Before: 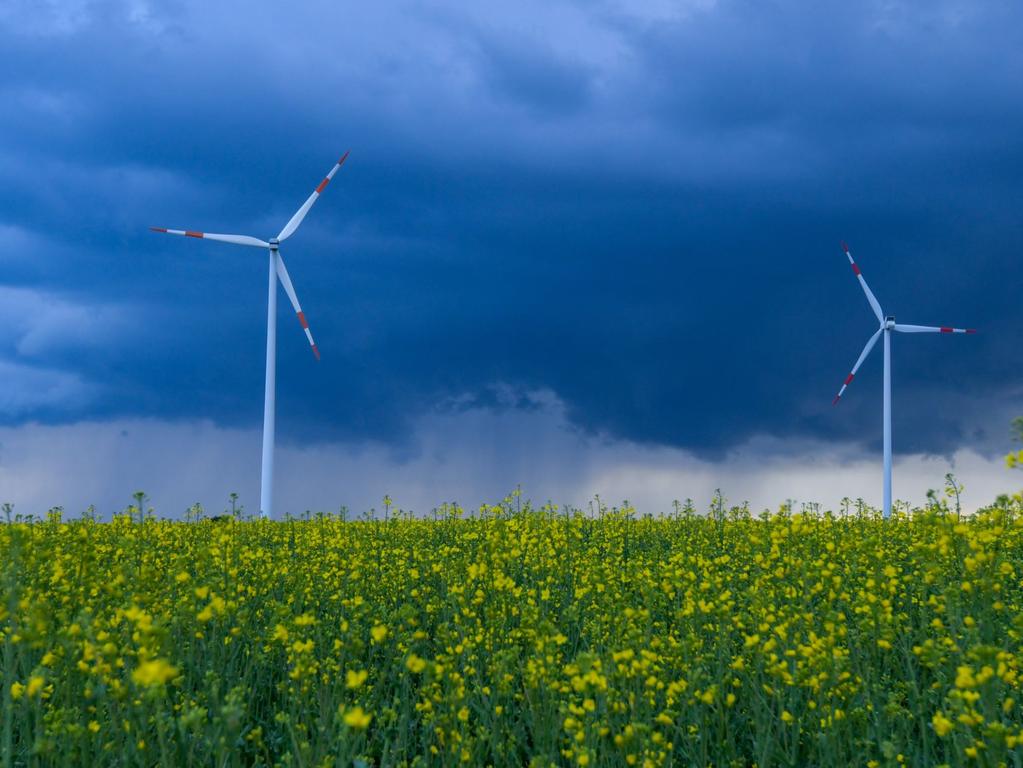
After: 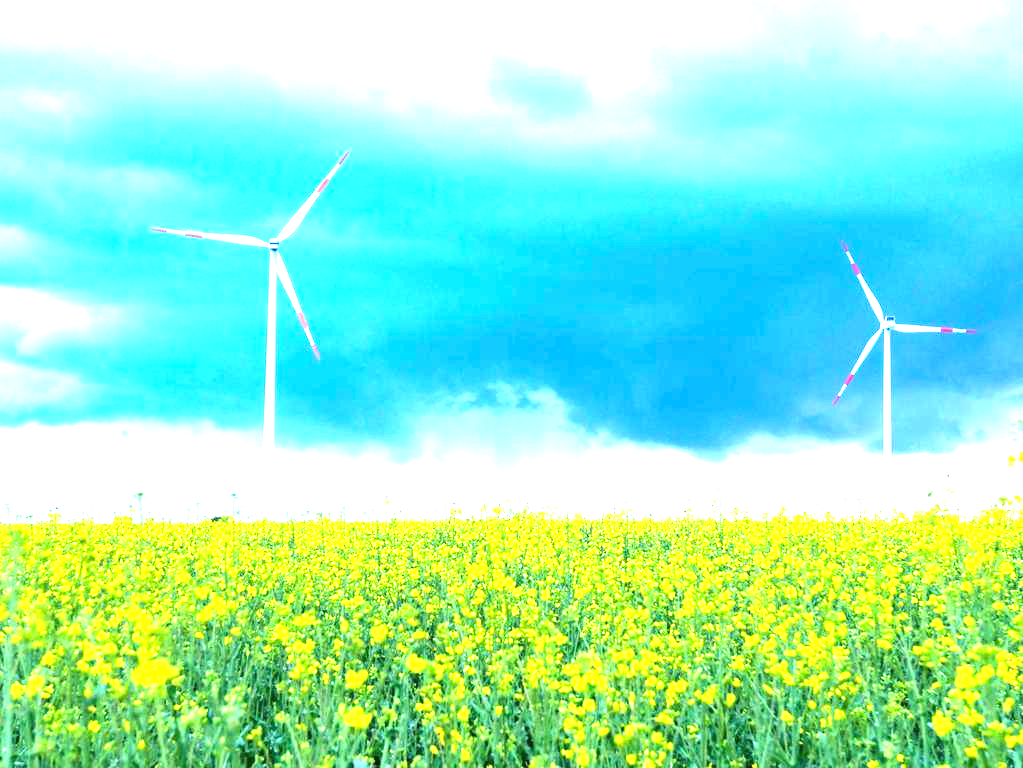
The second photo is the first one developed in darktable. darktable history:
exposure: exposure 3 EV, compensate highlight preservation false
tone equalizer: -8 EV -0.417 EV, -7 EV -0.389 EV, -6 EV -0.333 EV, -5 EV -0.222 EV, -3 EV 0.222 EV, -2 EV 0.333 EV, -1 EV 0.389 EV, +0 EV 0.417 EV, edges refinement/feathering 500, mask exposure compensation -1.57 EV, preserve details no
